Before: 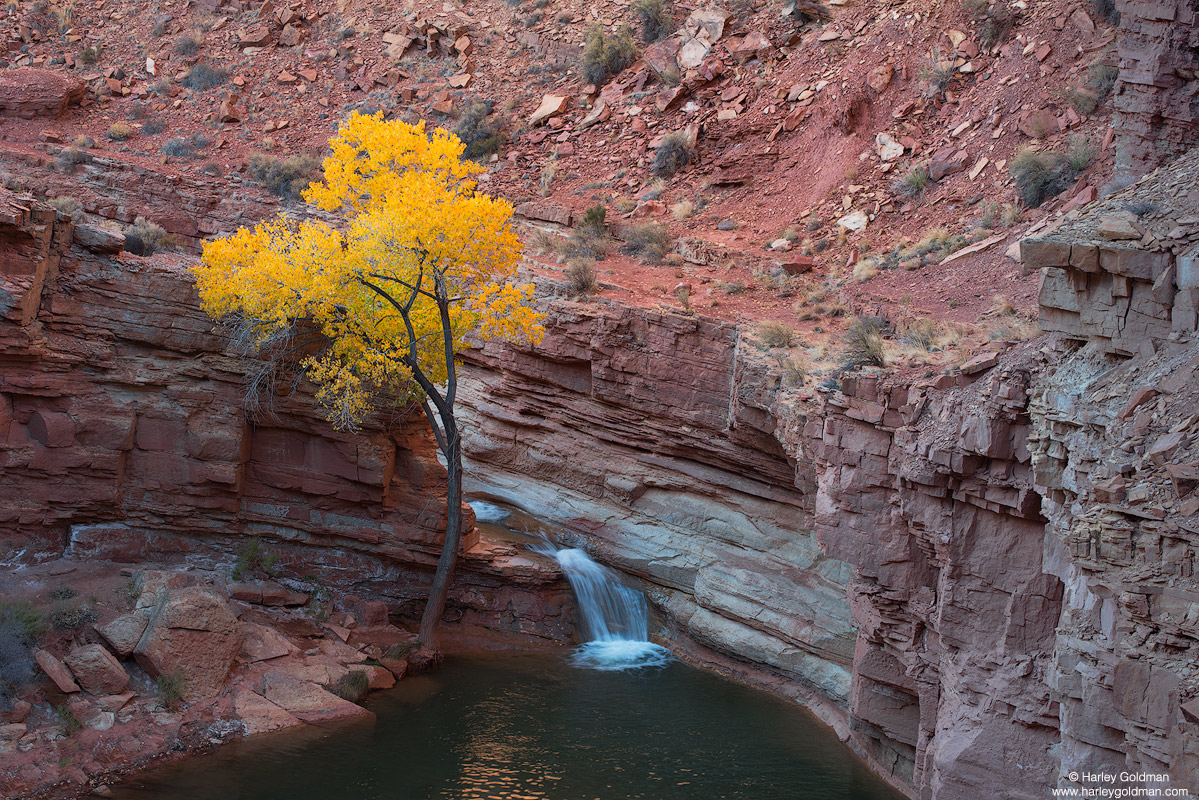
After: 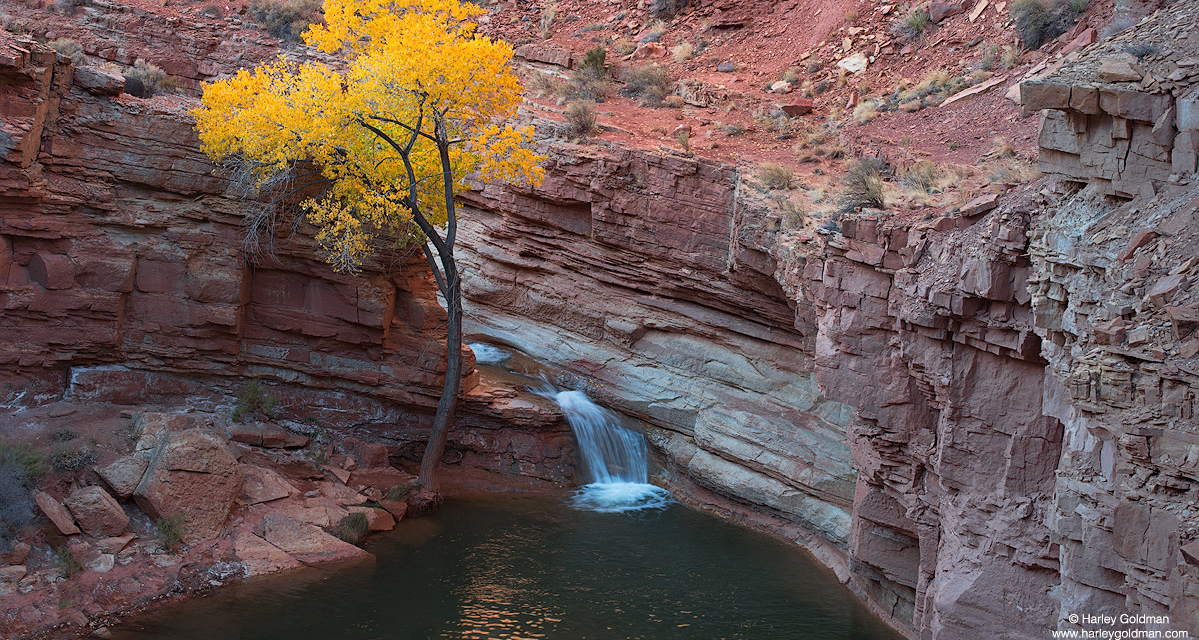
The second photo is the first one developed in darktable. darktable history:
crop and rotate: top 19.998%
sharpen: amount 0.2
exposure: black level correction -0.001, exposure 0.08 EV, compensate highlight preservation false
